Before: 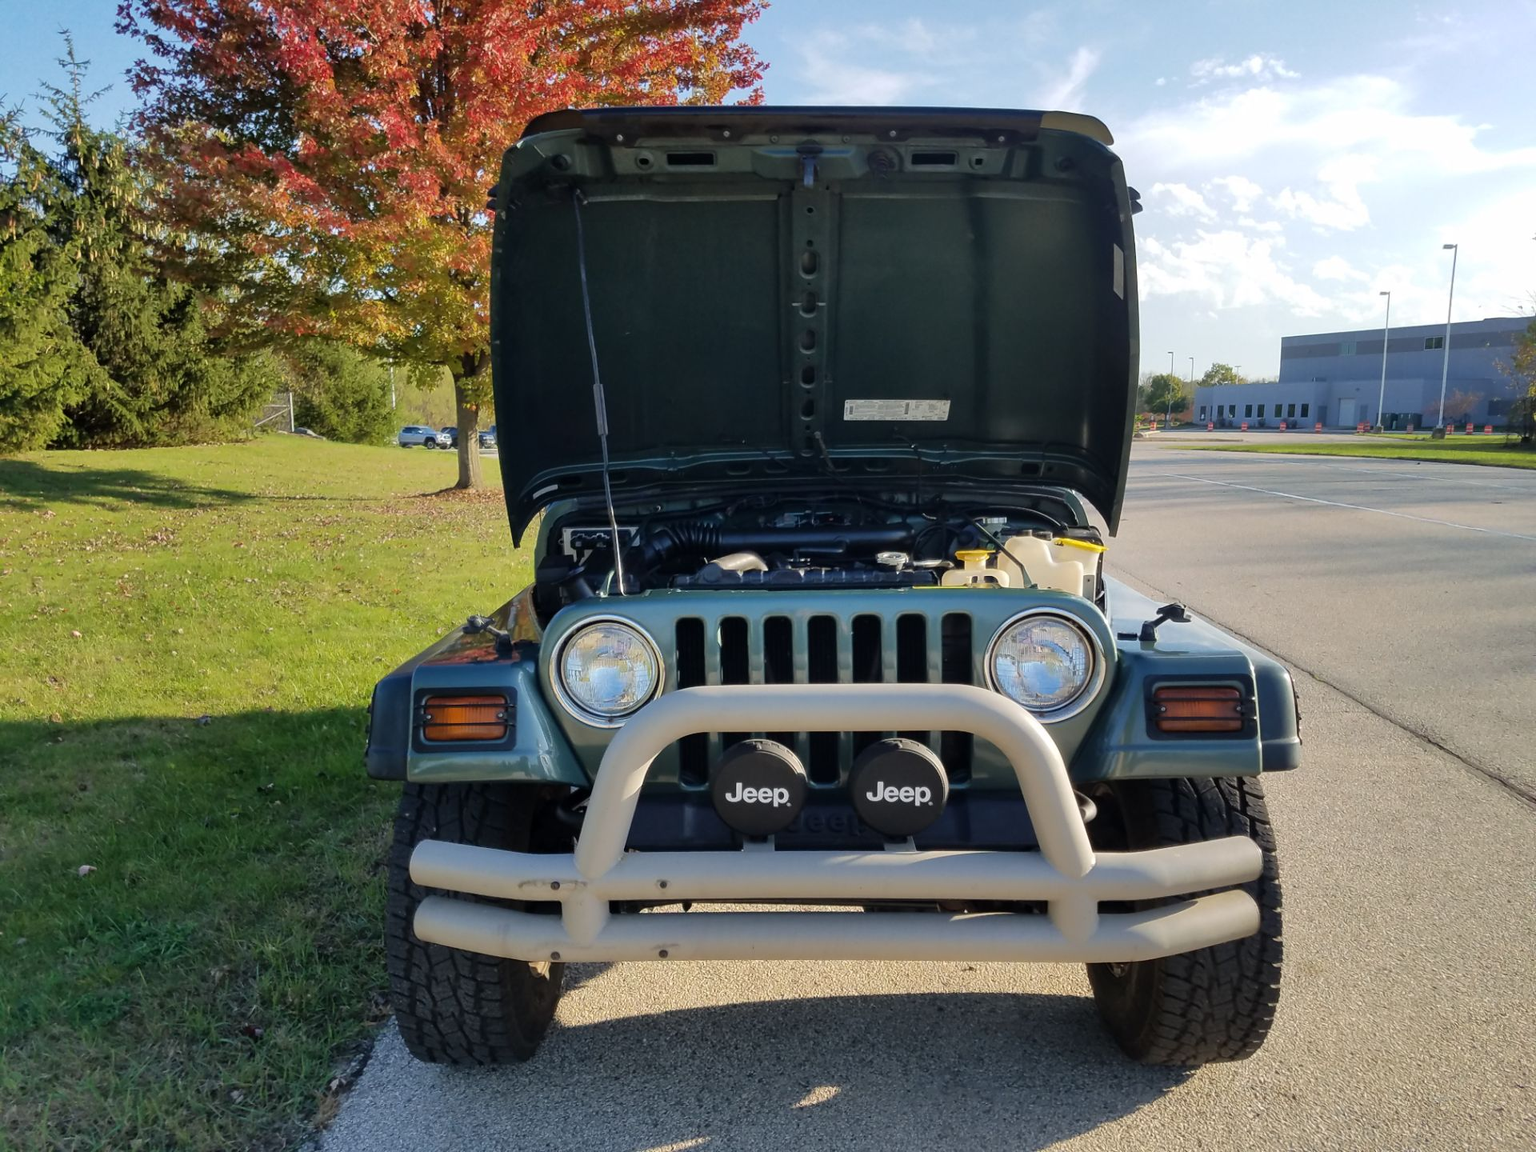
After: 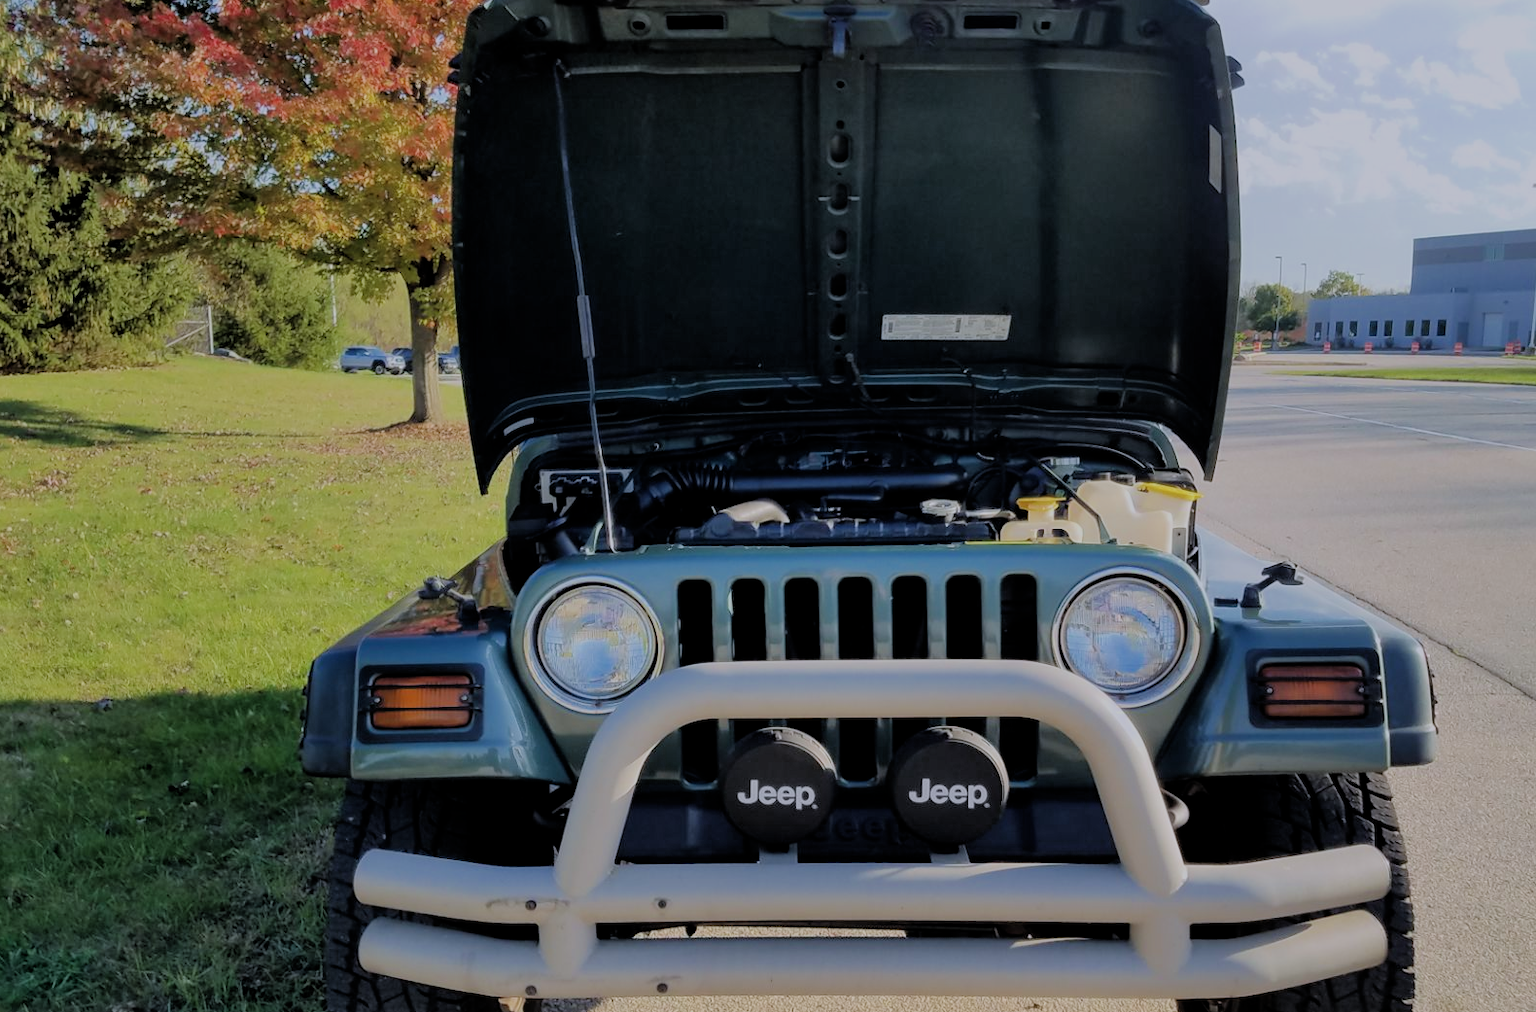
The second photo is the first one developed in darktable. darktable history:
color calibration: illuminant as shot in camera, x 0.358, y 0.373, temperature 4628.91 K, saturation algorithm version 1 (2020)
filmic rgb: middle gray luminance 18.13%, black relative exposure -7.53 EV, white relative exposure 8.47 EV, target black luminance 0%, hardness 2.23, latitude 19.25%, contrast 0.882, highlights saturation mix 6.03%, shadows ↔ highlights balance 10.92%, add noise in highlights 0, preserve chrominance max RGB, color science v3 (2019), use custom middle-gray values true, contrast in highlights soft
crop: left 7.732%, top 12.274%, right 9.967%, bottom 15.408%
